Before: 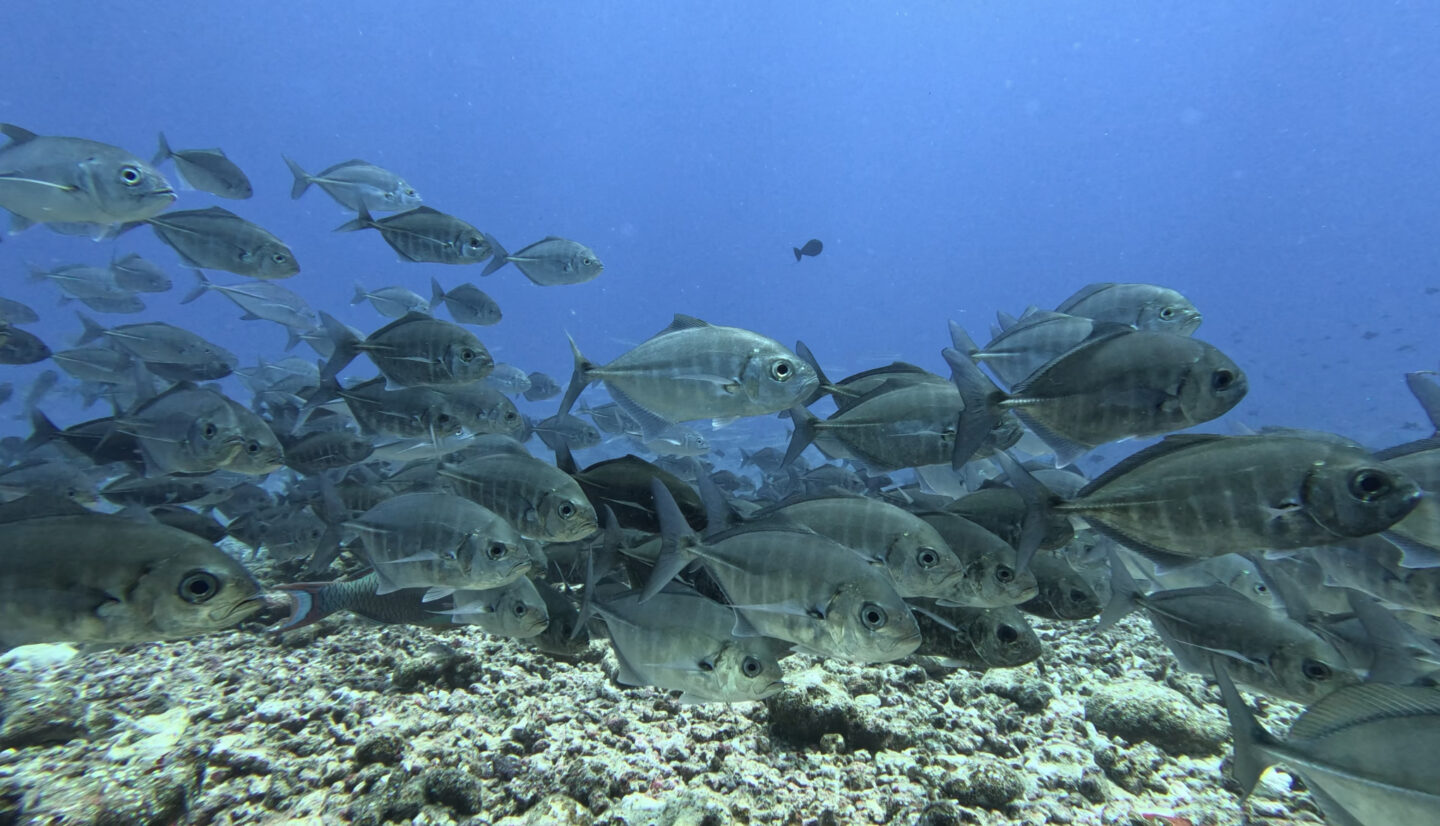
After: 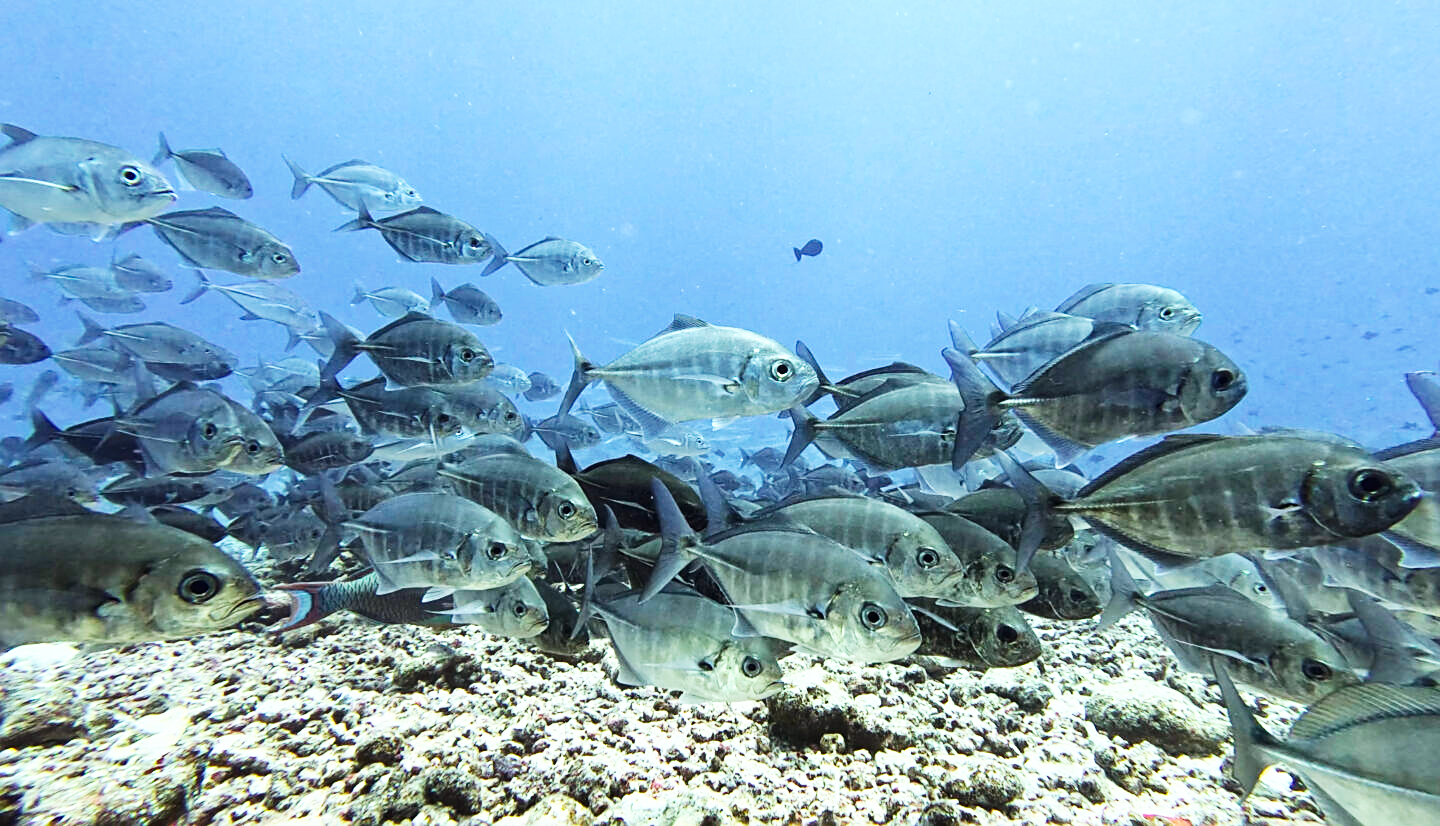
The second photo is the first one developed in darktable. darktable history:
base curve: curves: ch0 [(0, 0) (0.007, 0.004) (0.027, 0.03) (0.046, 0.07) (0.207, 0.54) (0.442, 0.872) (0.673, 0.972) (1, 1)], preserve colors none
color balance rgb: power › chroma 1.535%, power › hue 26.5°, perceptual saturation grading › global saturation 30.699%
sharpen: on, module defaults
contrast brightness saturation: contrast 0.111, saturation -0.17
